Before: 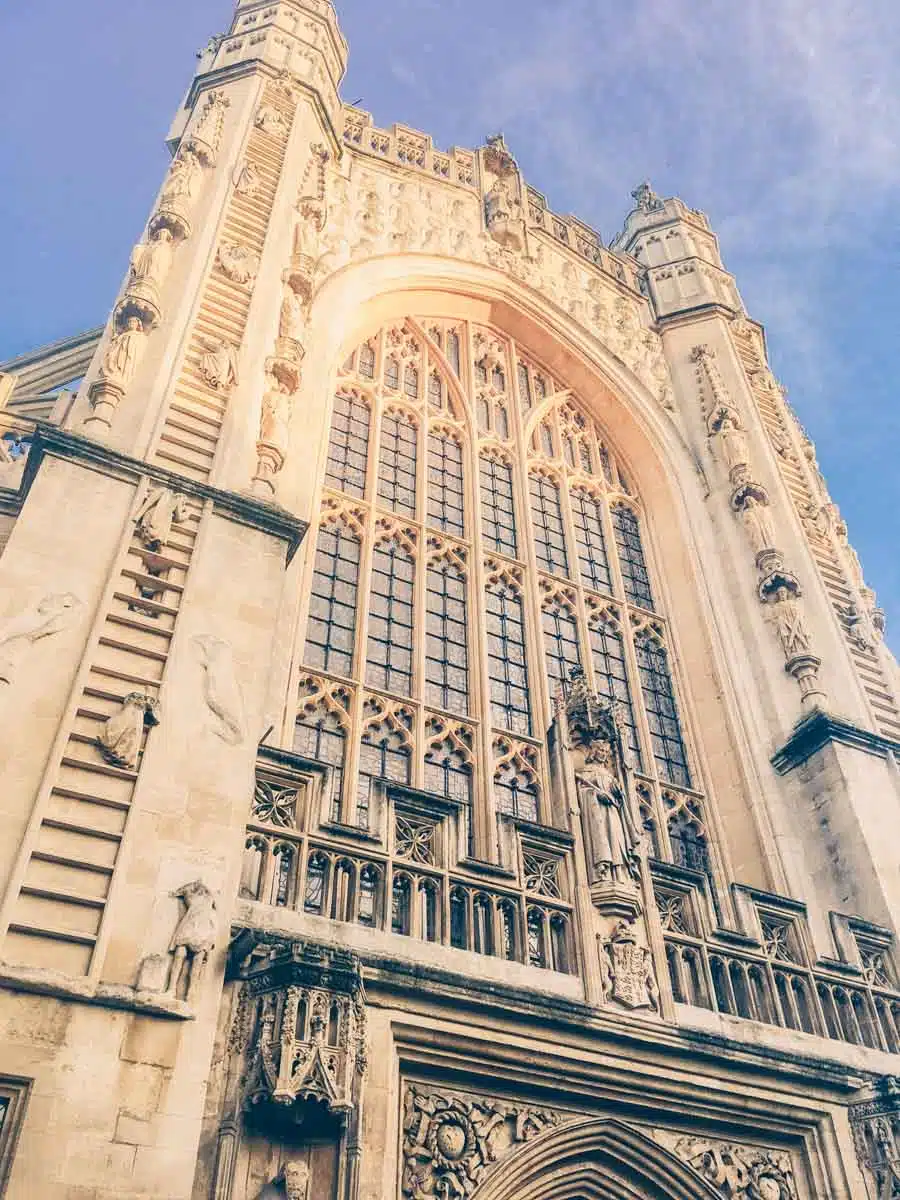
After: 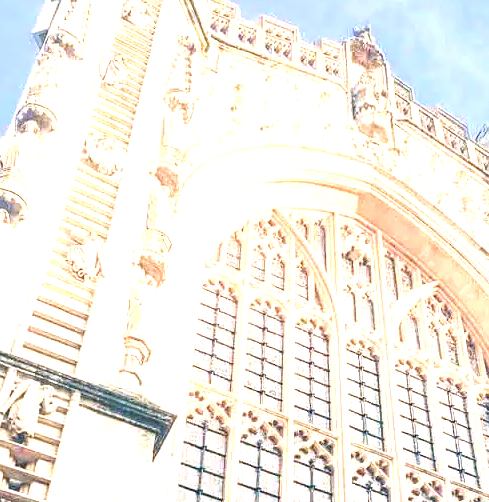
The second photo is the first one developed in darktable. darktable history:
color correction: highlights a* 3.13, highlights b* -1.52, shadows a* -0.112, shadows b* 2.58, saturation 0.982
color calibration: illuminant Planckian (black body), adaptation linear Bradford (ICC v4), x 0.365, y 0.367, temperature 4421.25 K, saturation algorithm version 1 (2020)
exposure: exposure 1.149 EV, compensate highlight preservation false
crop: left 14.83%, top 9.029%, right 30.776%, bottom 49.069%
